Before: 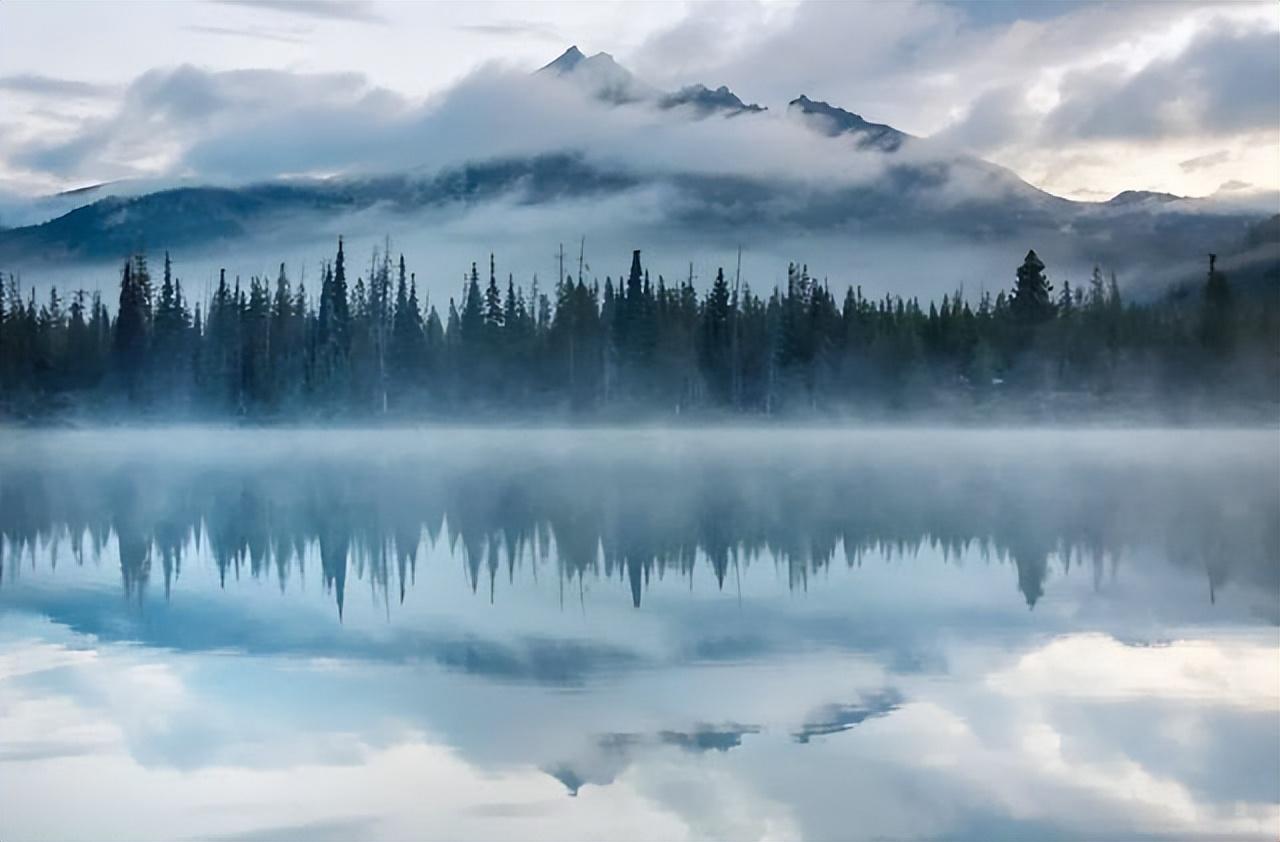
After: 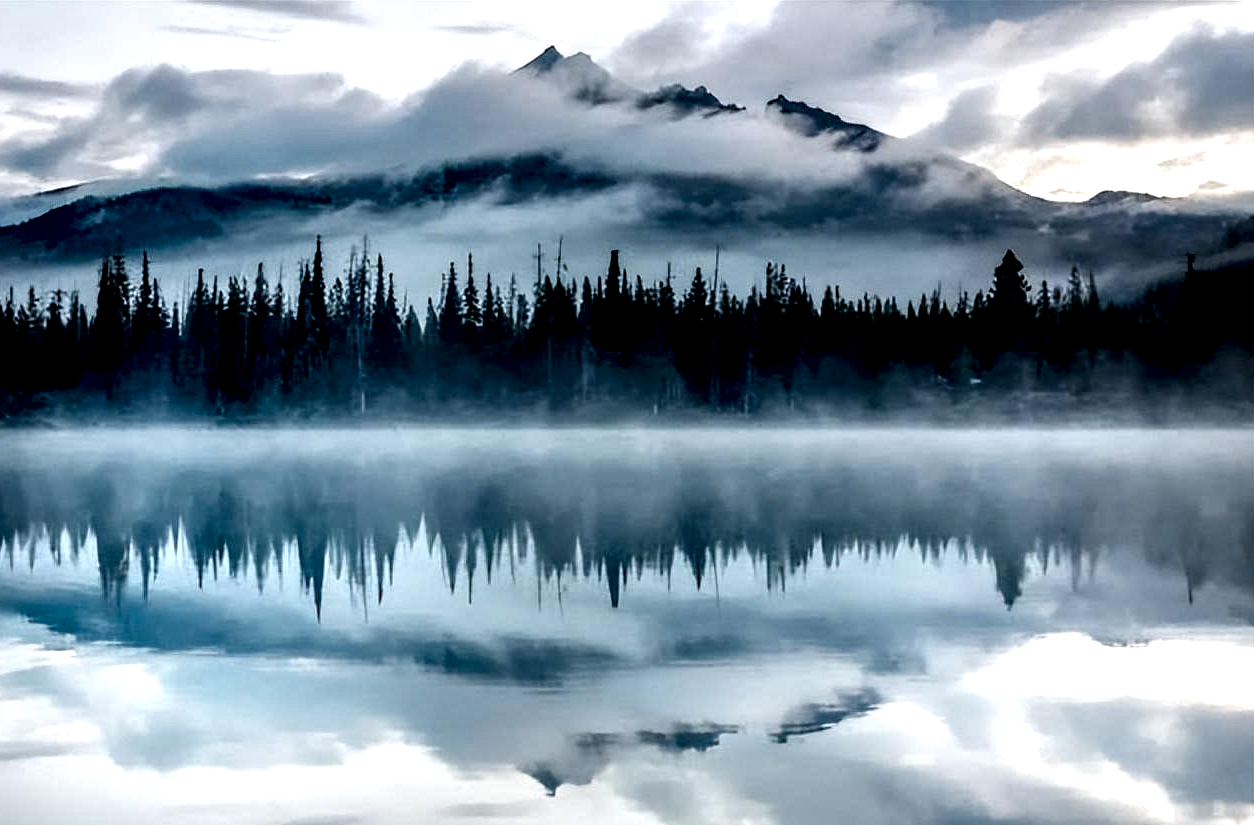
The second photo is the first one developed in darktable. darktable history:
crop: left 1.743%, right 0.268%, bottom 2.011%
local contrast: shadows 185%, detail 225%
